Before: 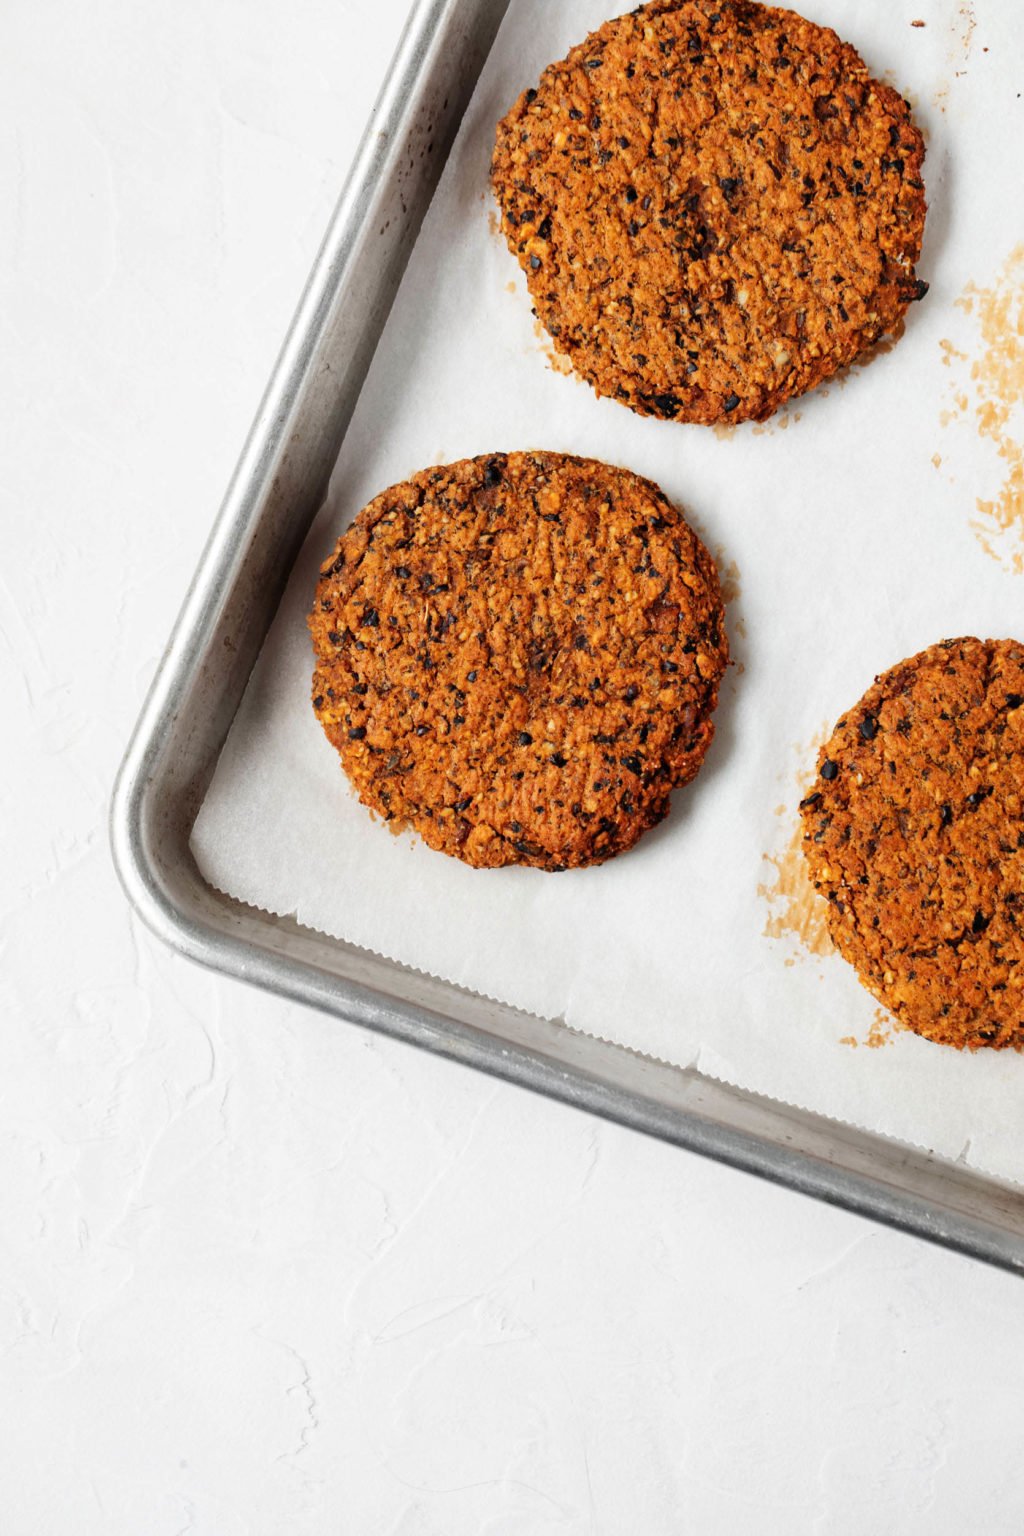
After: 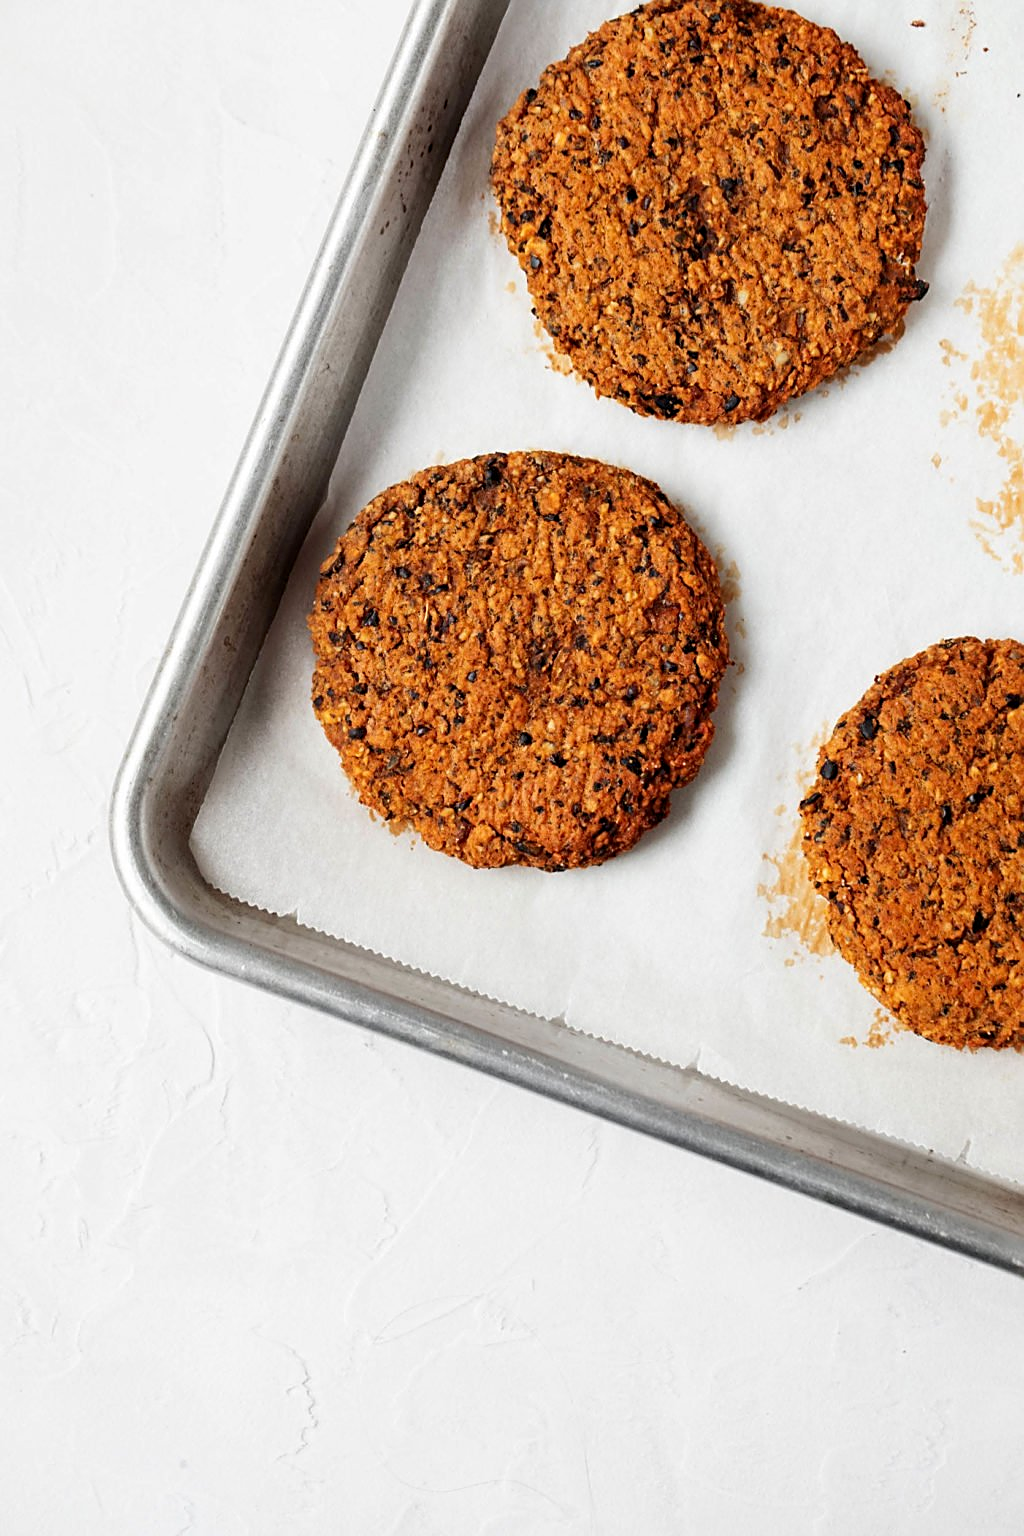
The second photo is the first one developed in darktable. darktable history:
exposure: black level correction 0.001, compensate highlight preservation false
white balance: emerald 1
sharpen: on, module defaults
